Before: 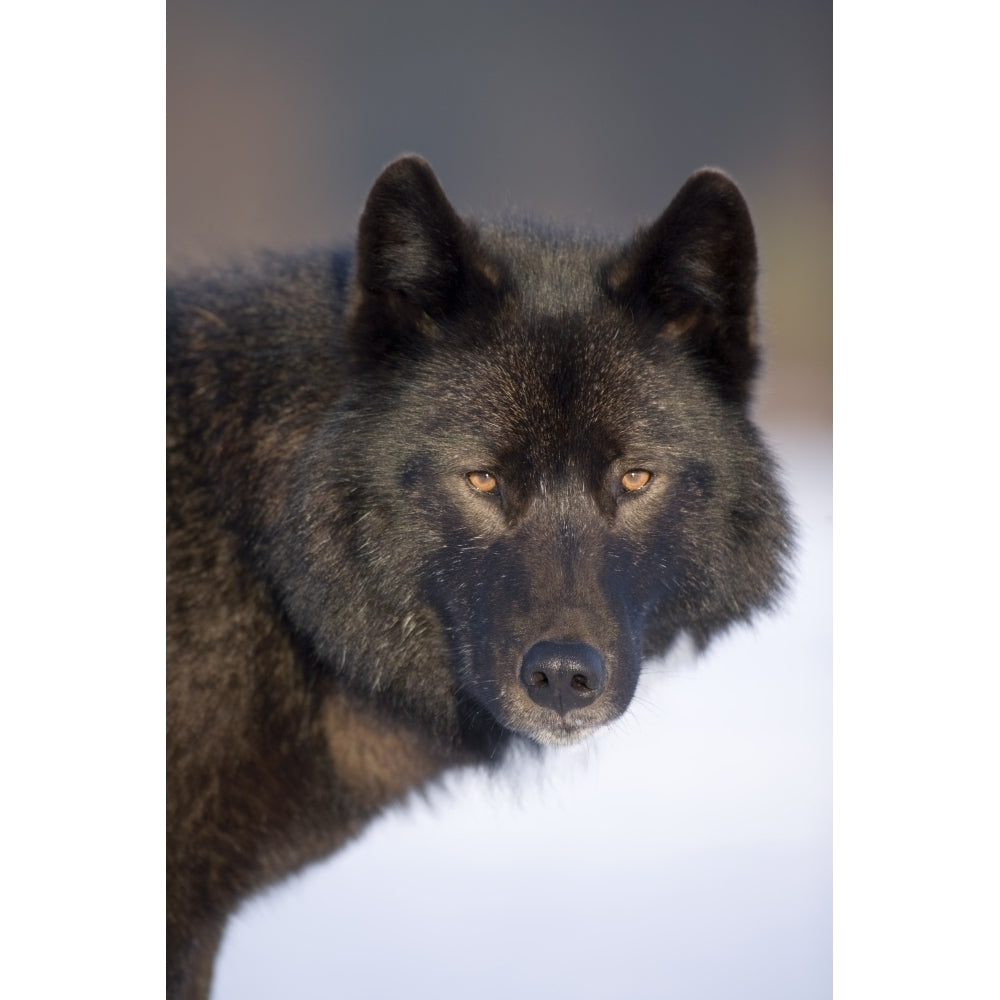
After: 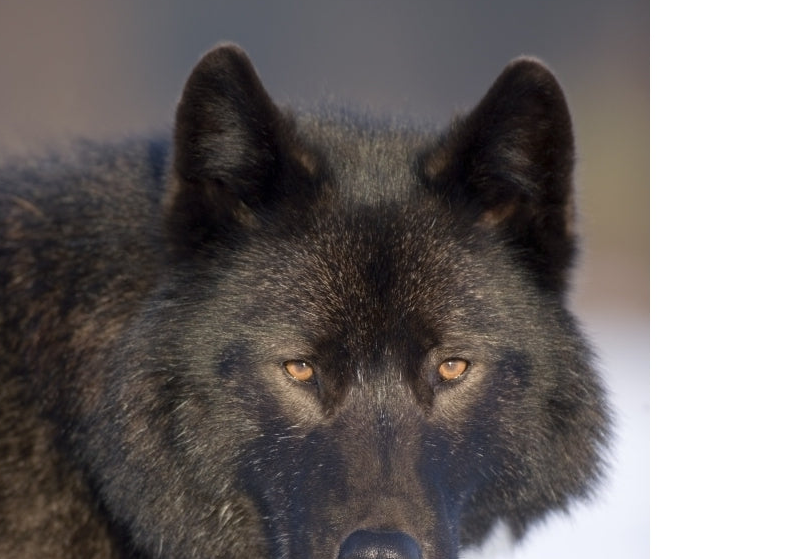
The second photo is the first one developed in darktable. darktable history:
crop: left 18.327%, top 11.1%, right 2.325%, bottom 32.91%
color calibration: illuminant same as pipeline (D50), adaptation XYZ, x 0.345, y 0.358, temperature 5007.89 K, saturation algorithm version 1 (2020)
